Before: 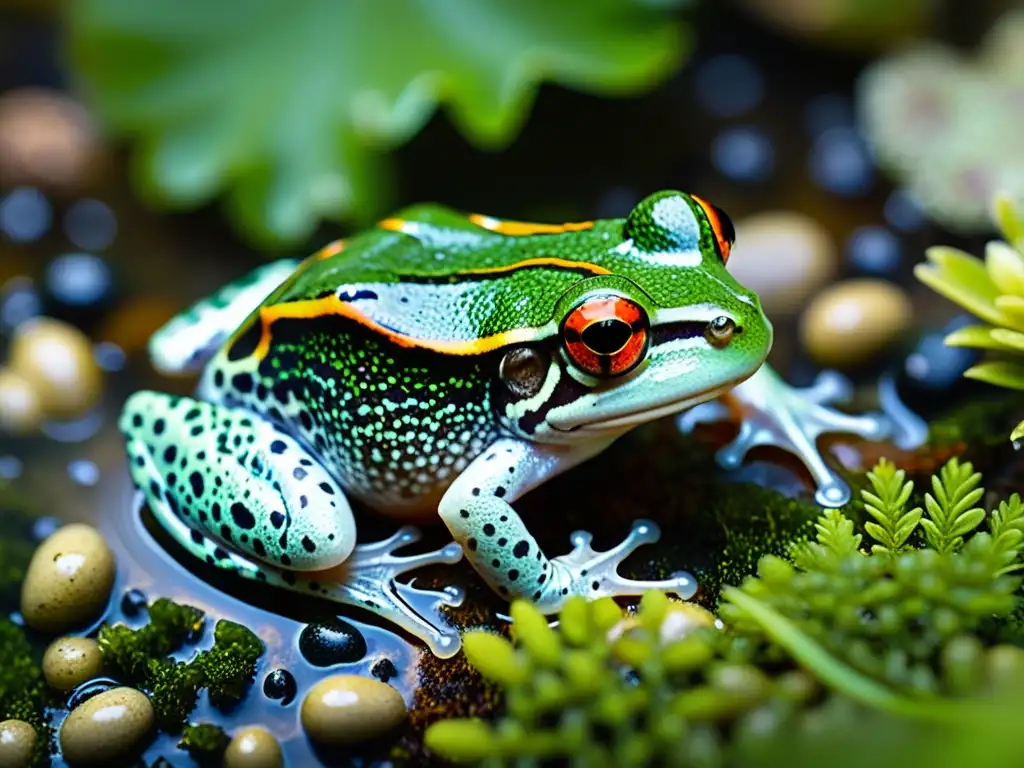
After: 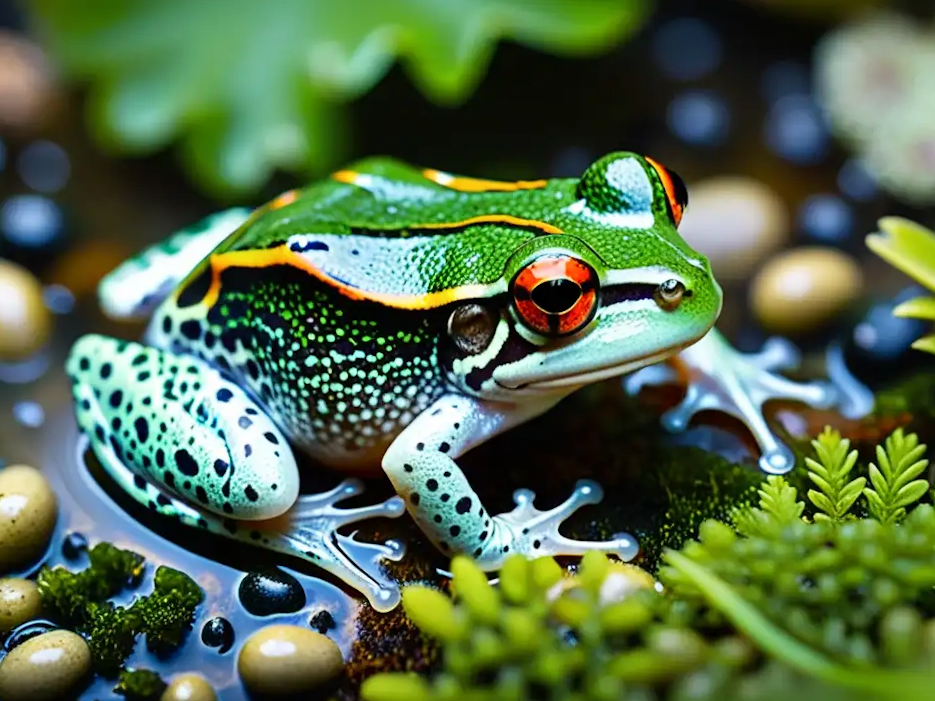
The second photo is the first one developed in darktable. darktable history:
base curve: curves: ch0 [(0, 0) (0.472, 0.508) (1, 1)], preserve colors none
contrast brightness saturation: contrast 0.046
crop and rotate: angle -1.92°, left 3.099%, top 3.866%, right 1.522%, bottom 0.724%
